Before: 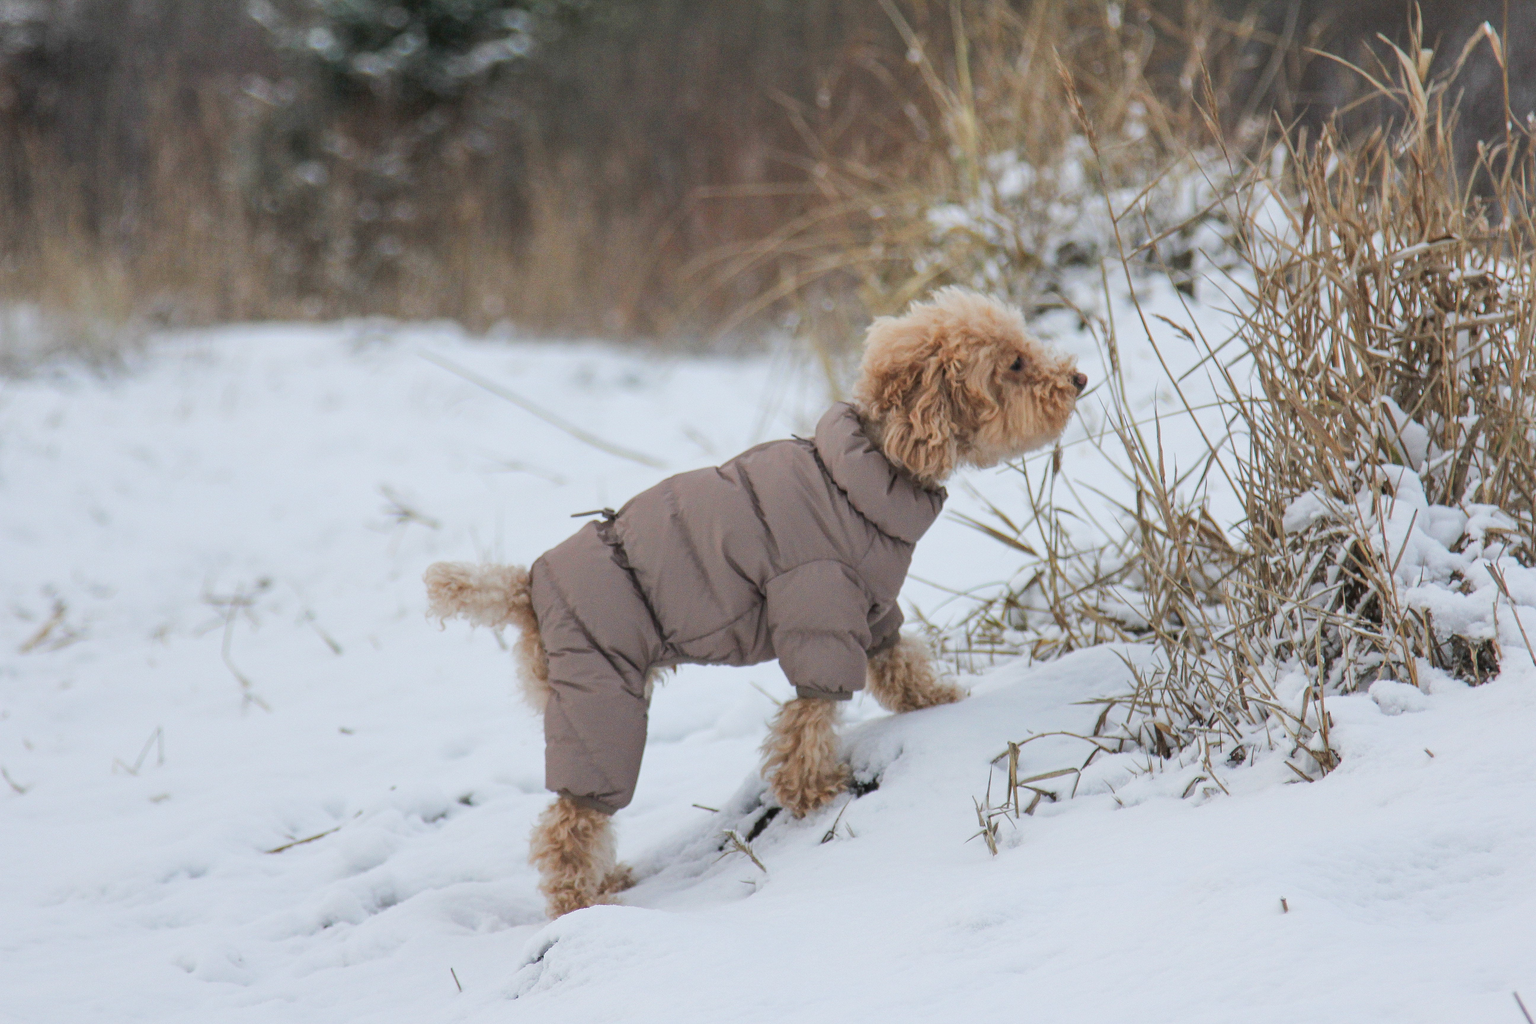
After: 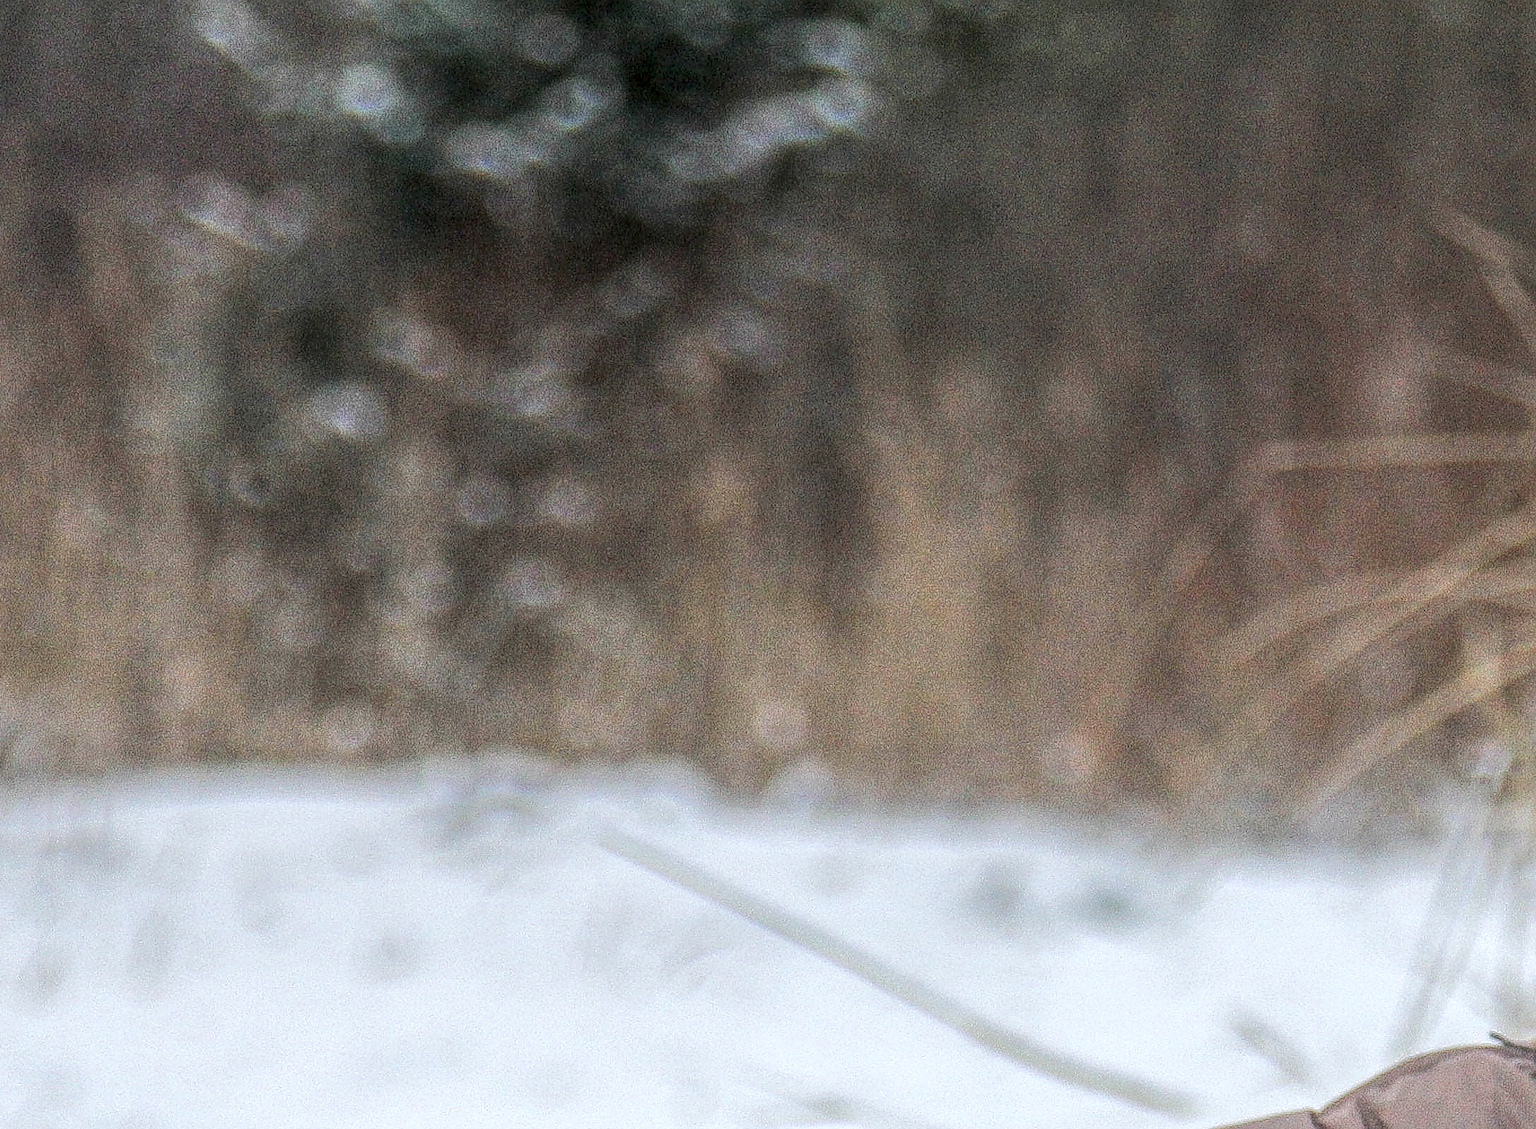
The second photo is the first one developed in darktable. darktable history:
sharpen: on, module defaults
tone equalizer: -8 EV -0.417 EV, -7 EV -0.389 EV, -6 EV -0.333 EV, -5 EV -0.222 EV, -3 EV 0.222 EV, -2 EV 0.333 EV, -1 EV 0.389 EV, +0 EV 0.417 EV, edges refinement/feathering 500, mask exposure compensation -1.57 EV, preserve details no
crop and rotate: left 10.817%, top 0.062%, right 47.194%, bottom 53.626%
local contrast: highlights 20%, shadows 30%, detail 200%, midtone range 0.2
